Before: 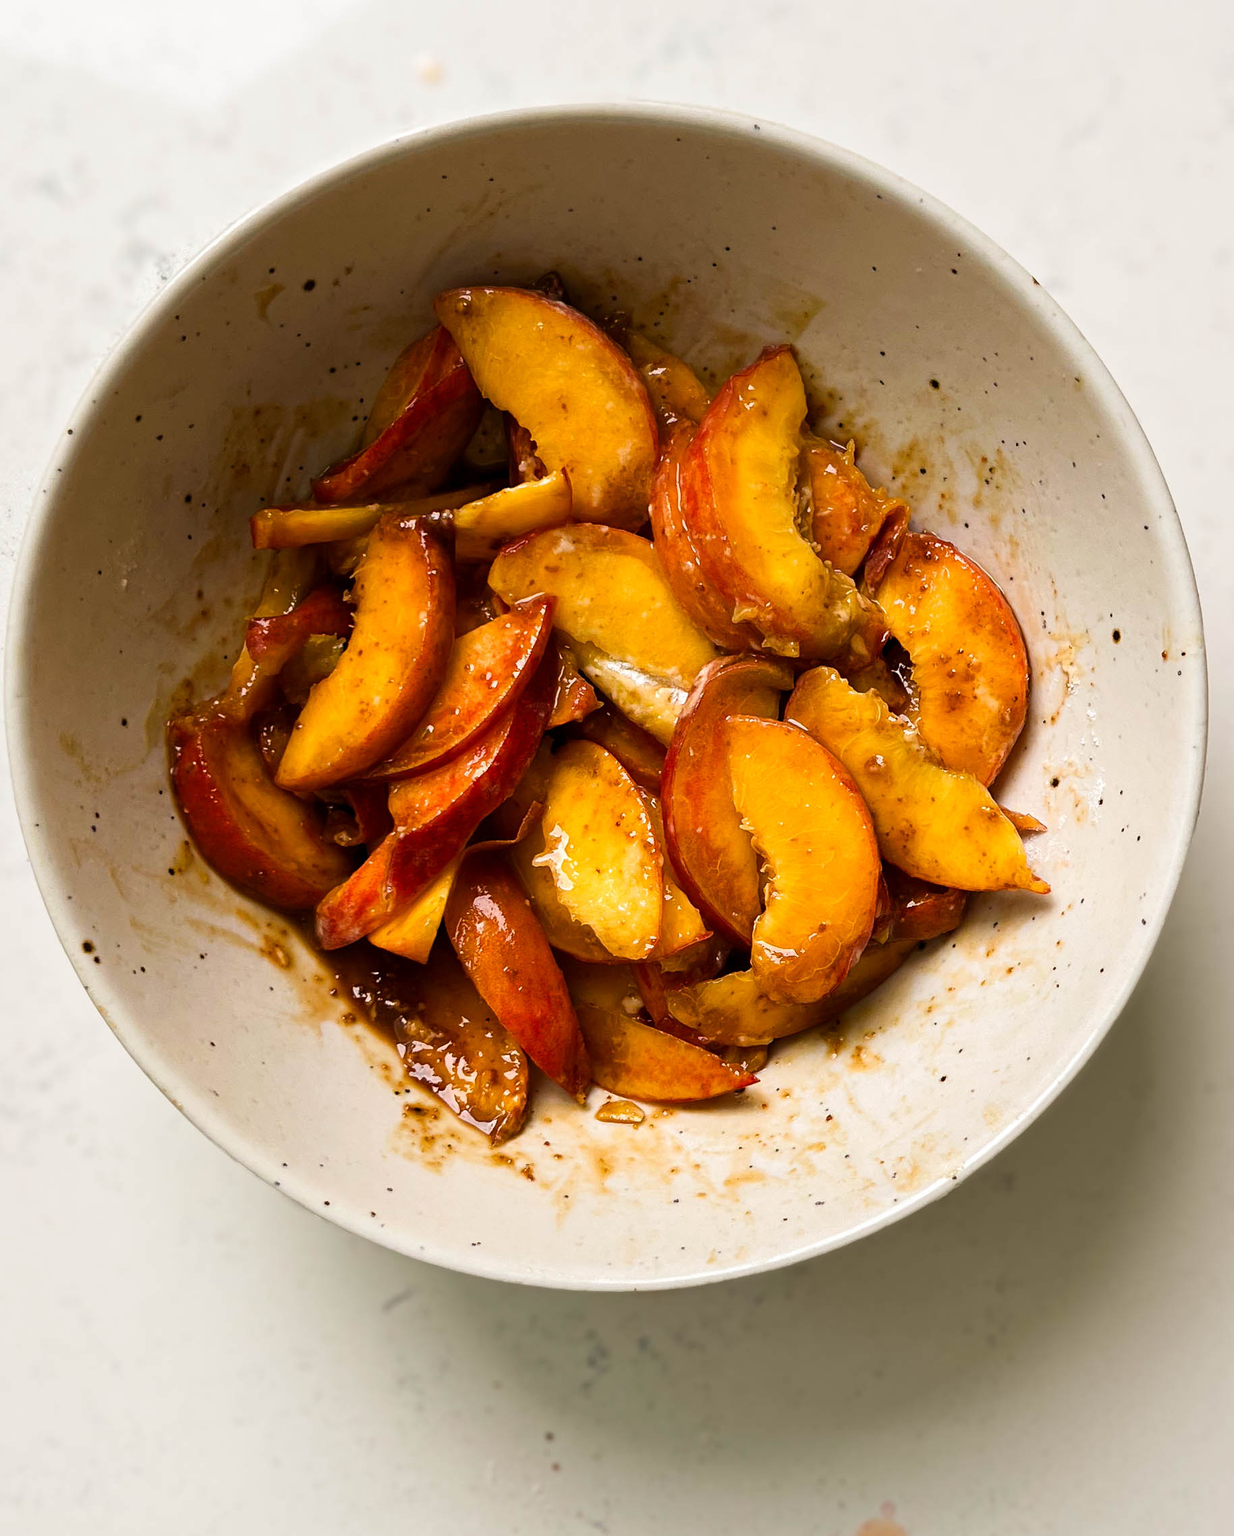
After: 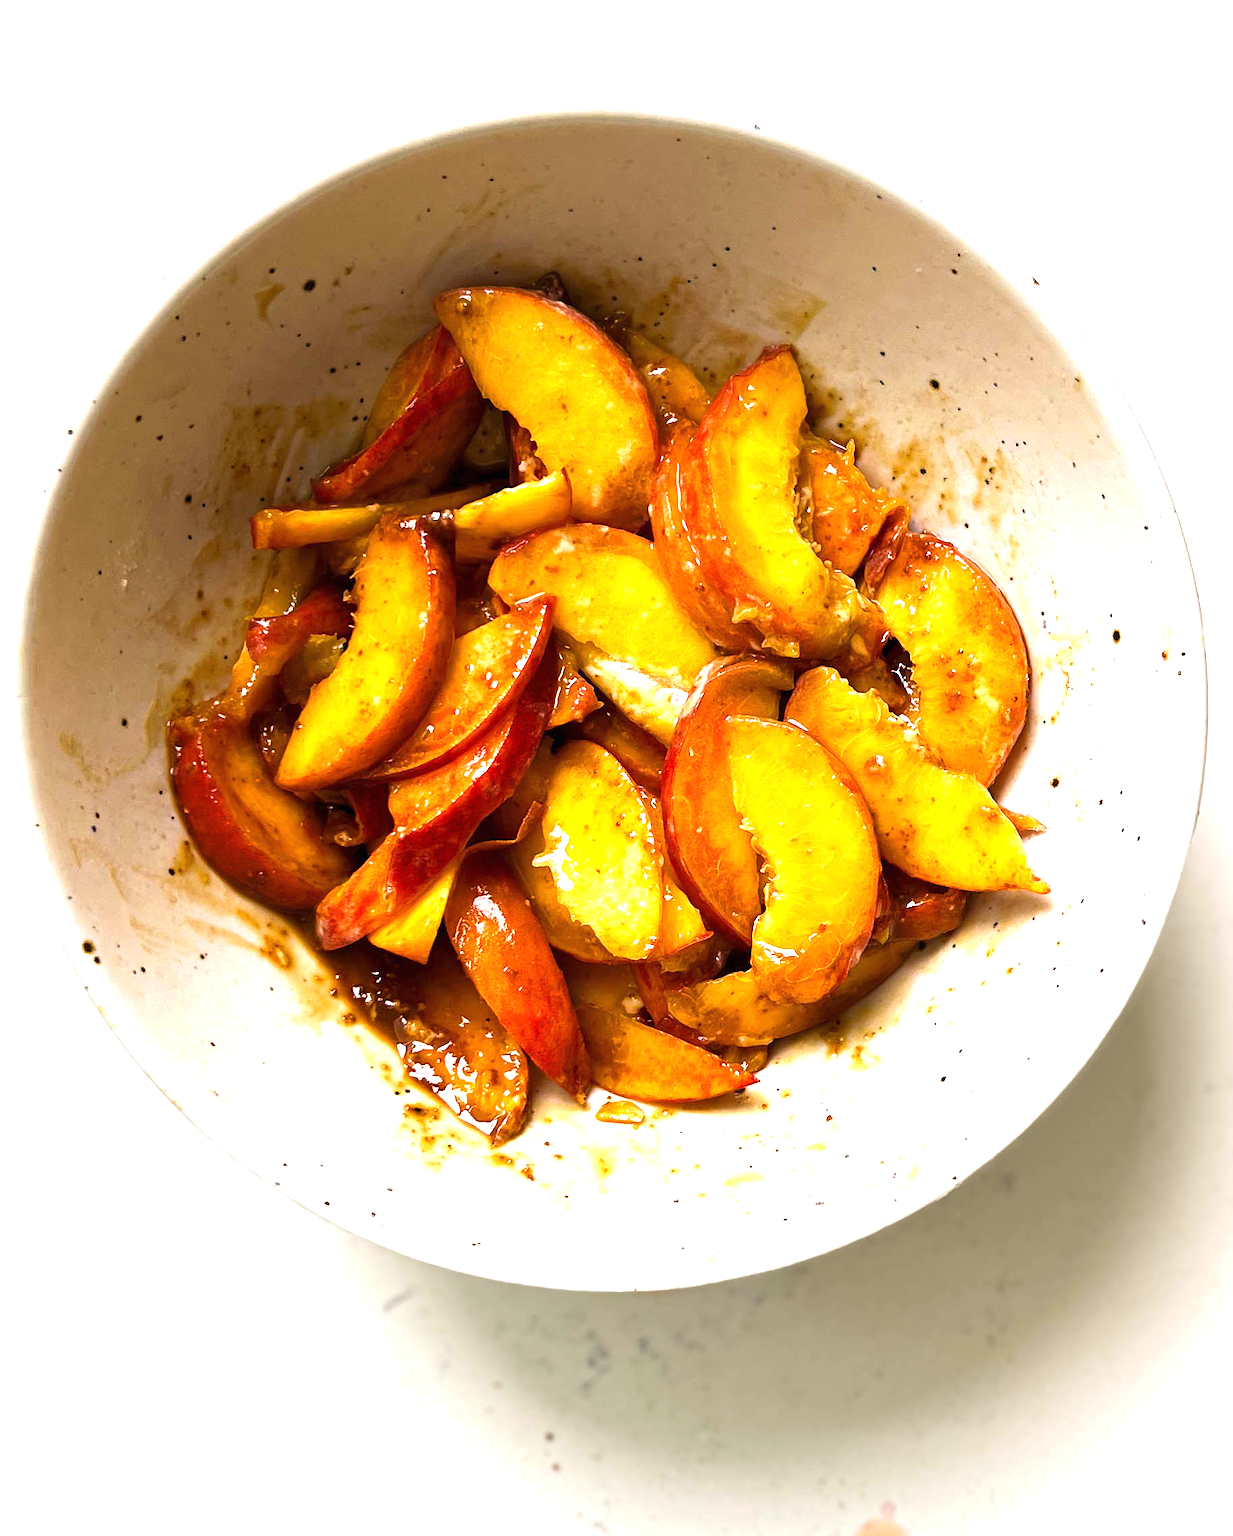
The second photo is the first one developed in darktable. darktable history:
exposure: black level correction 0, exposure 1.2 EV, compensate exposure bias true, compensate highlight preservation false
white balance: red 0.984, blue 1.059
